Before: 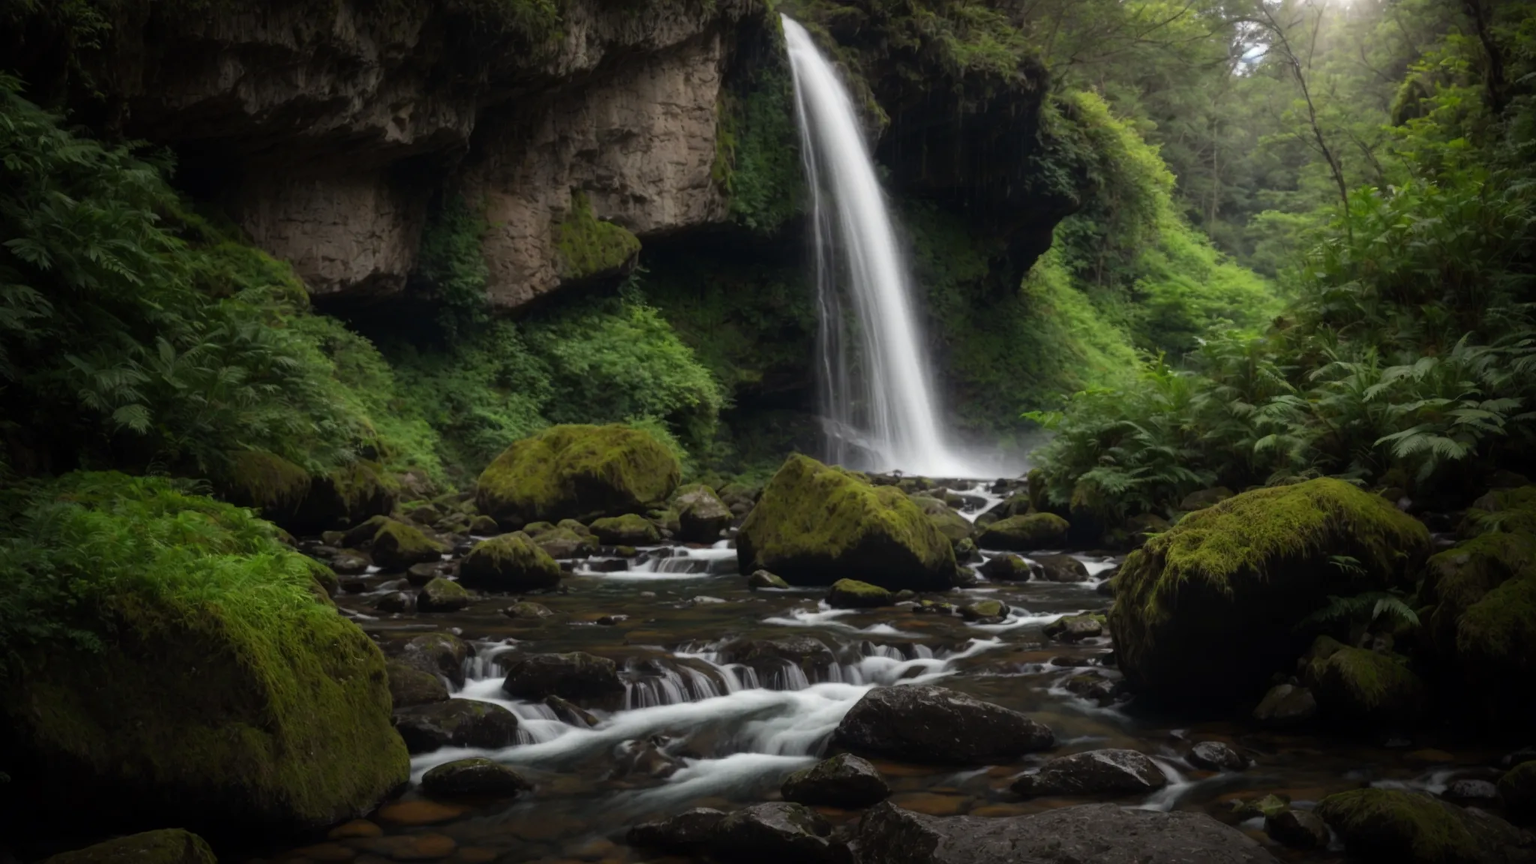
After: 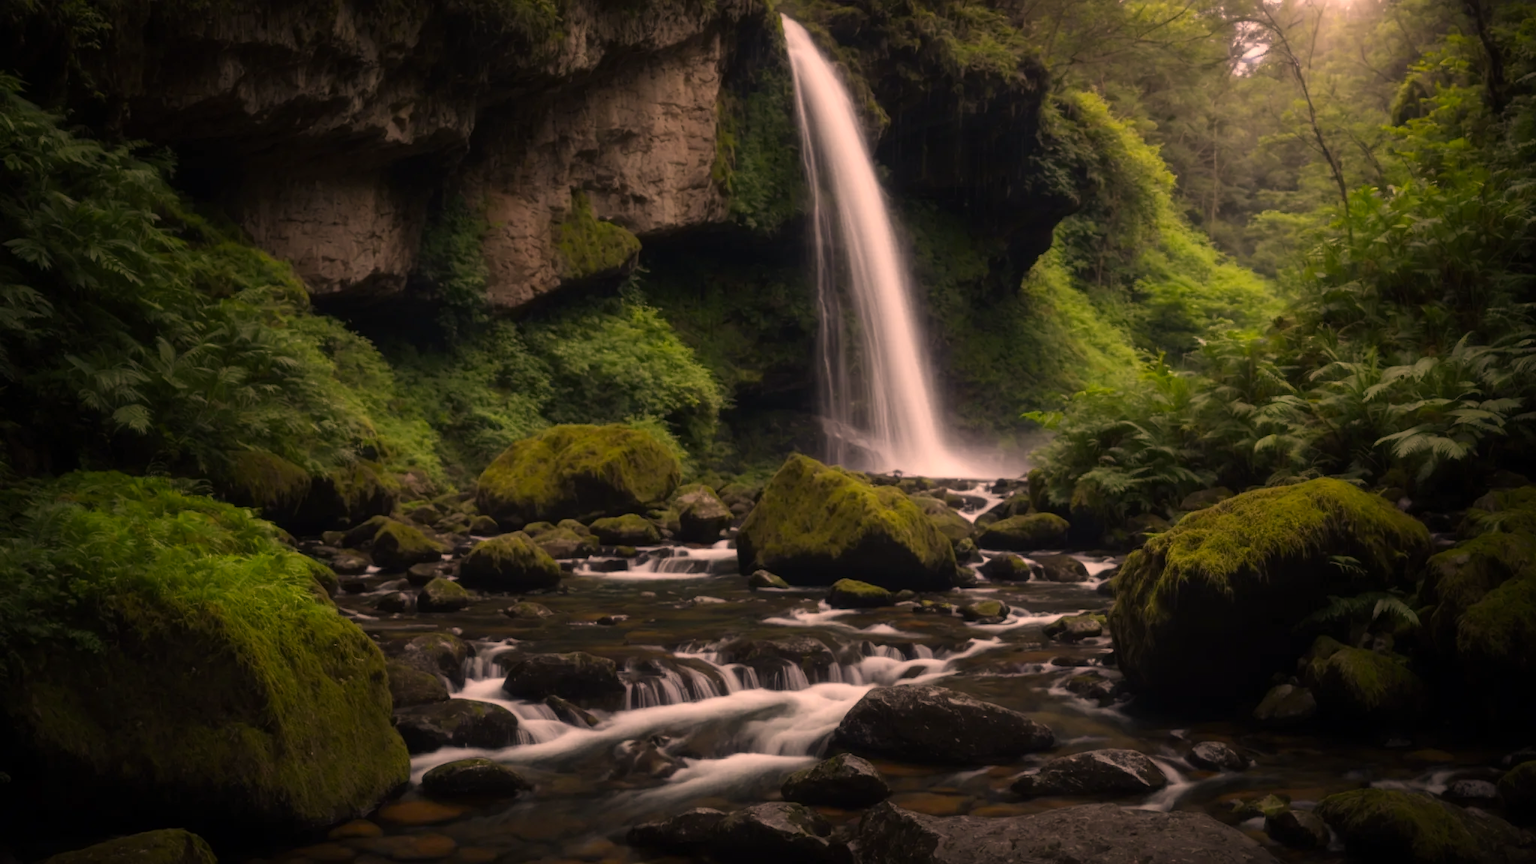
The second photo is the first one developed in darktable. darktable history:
color correction: highlights a* 21.99, highlights b* 21.5
exposure: exposure -0.07 EV, compensate highlight preservation false
